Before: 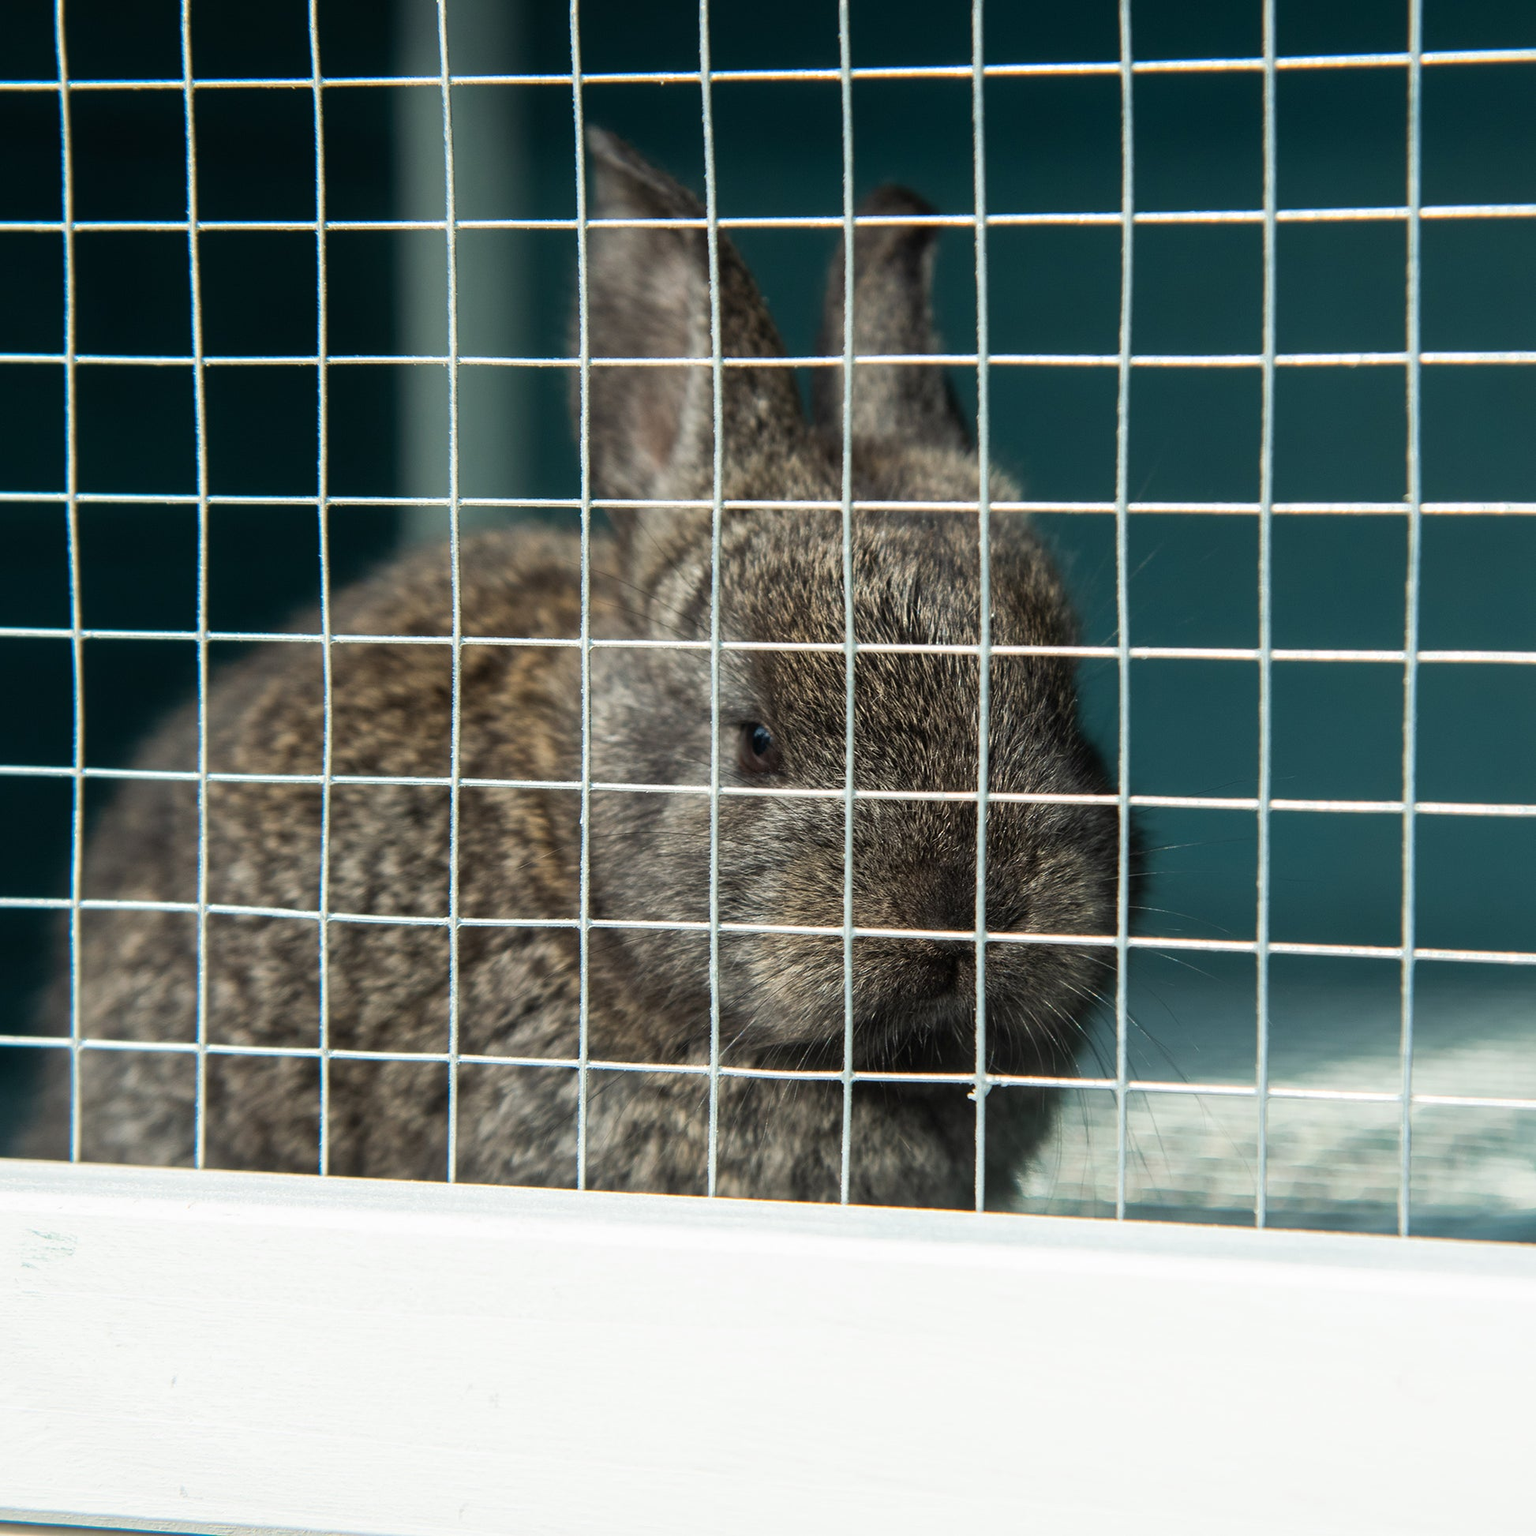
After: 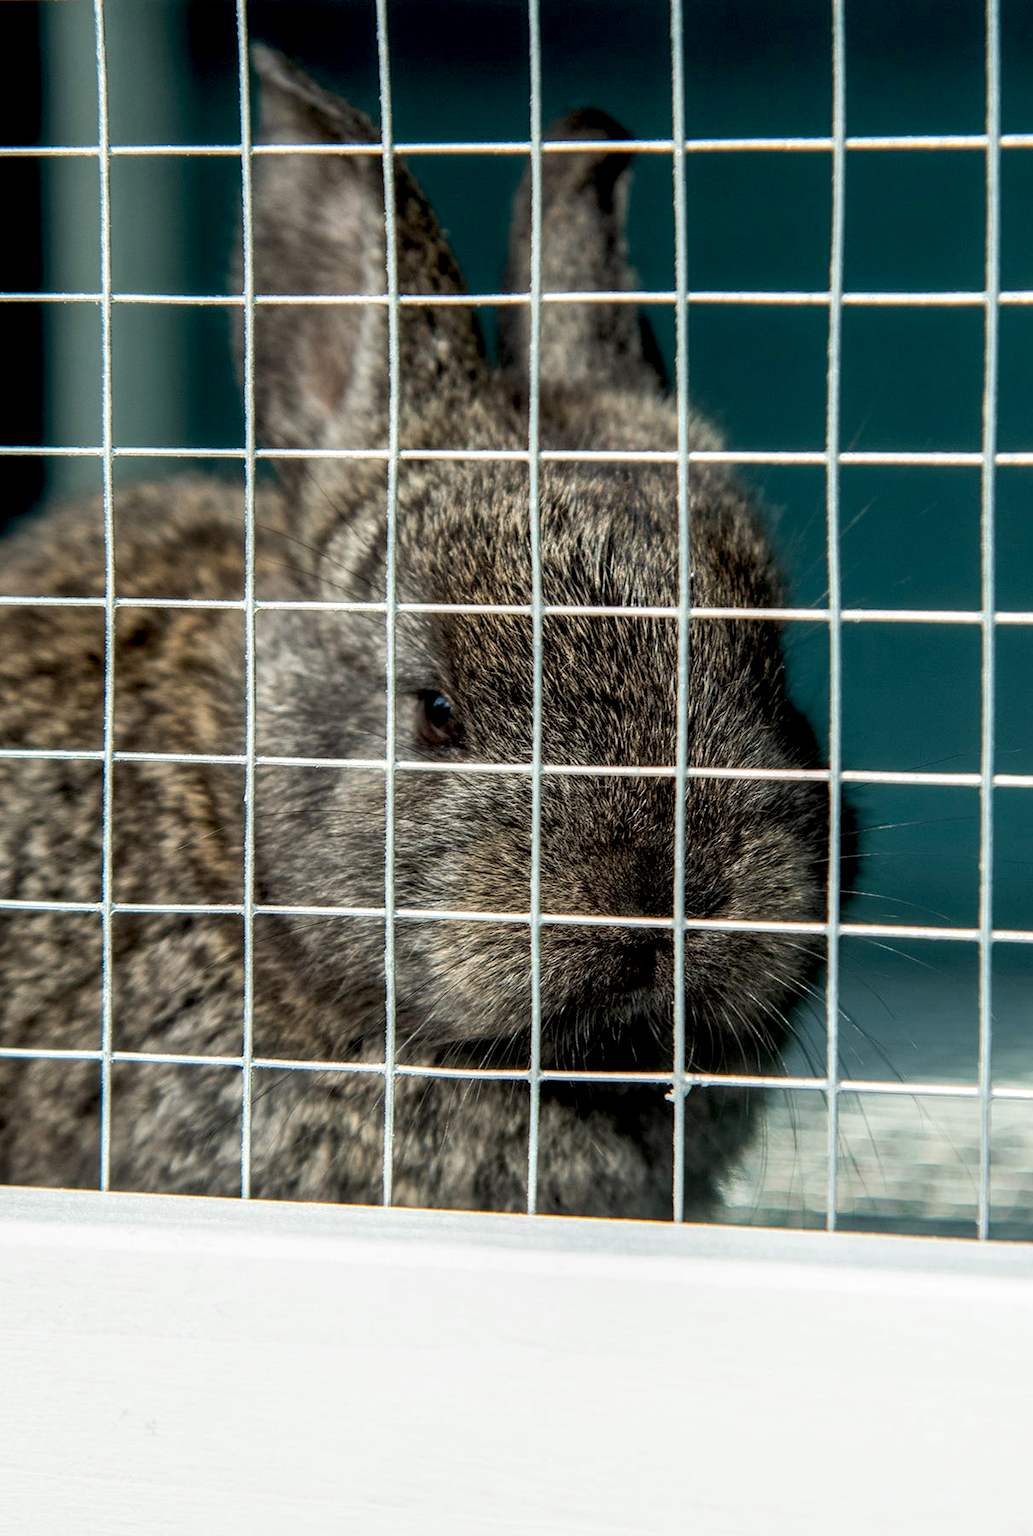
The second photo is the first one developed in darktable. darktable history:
crop and rotate: left 23.141%, top 5.624%, right 14.885%, bottom 2.248%
local contrast: detail 130%
exposure: black level correction 0.013, compensate highlight preservation false
